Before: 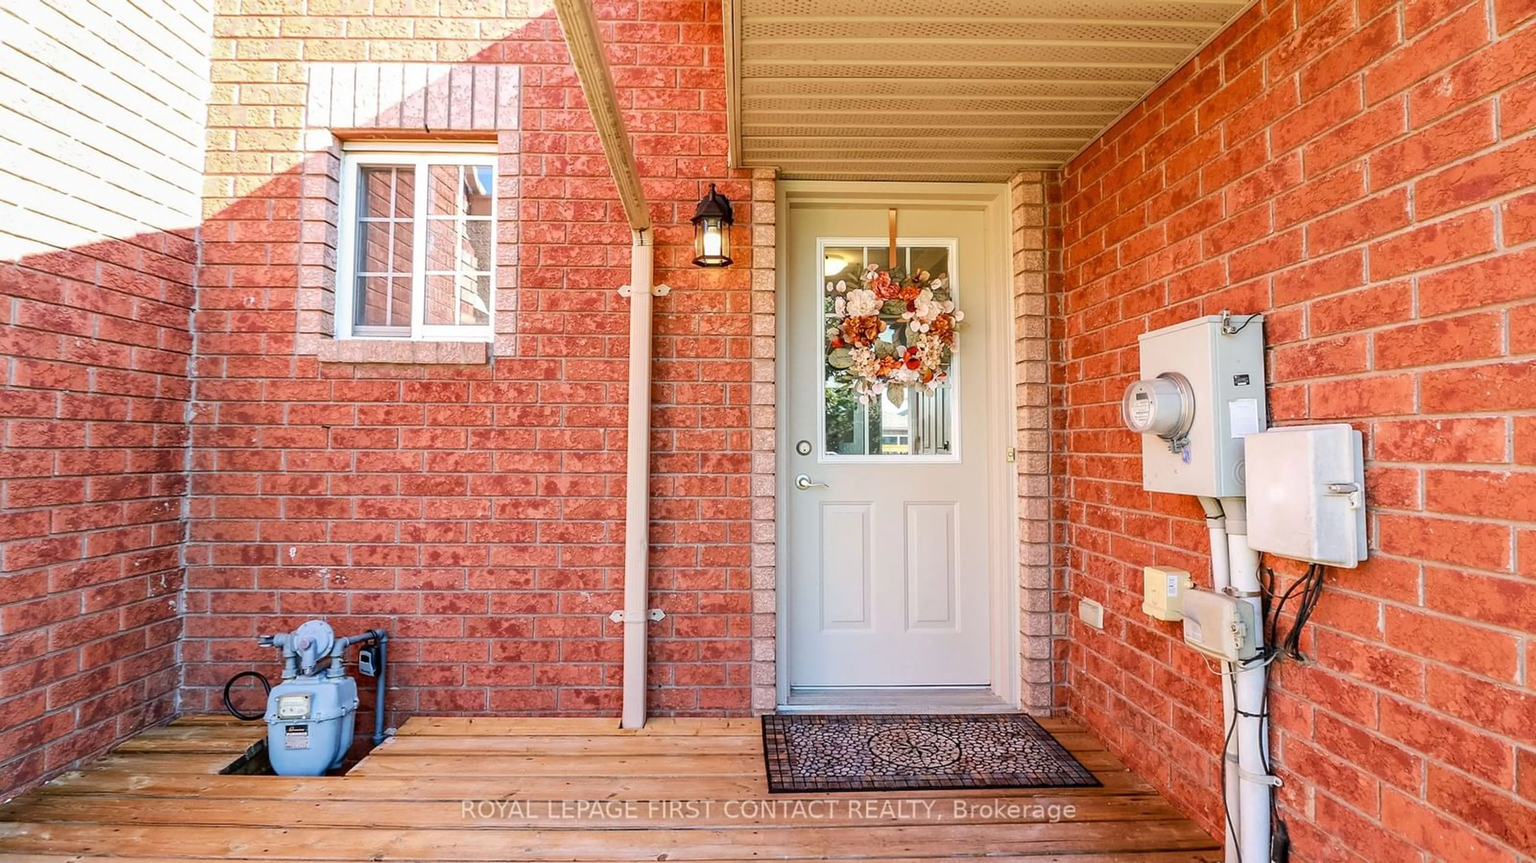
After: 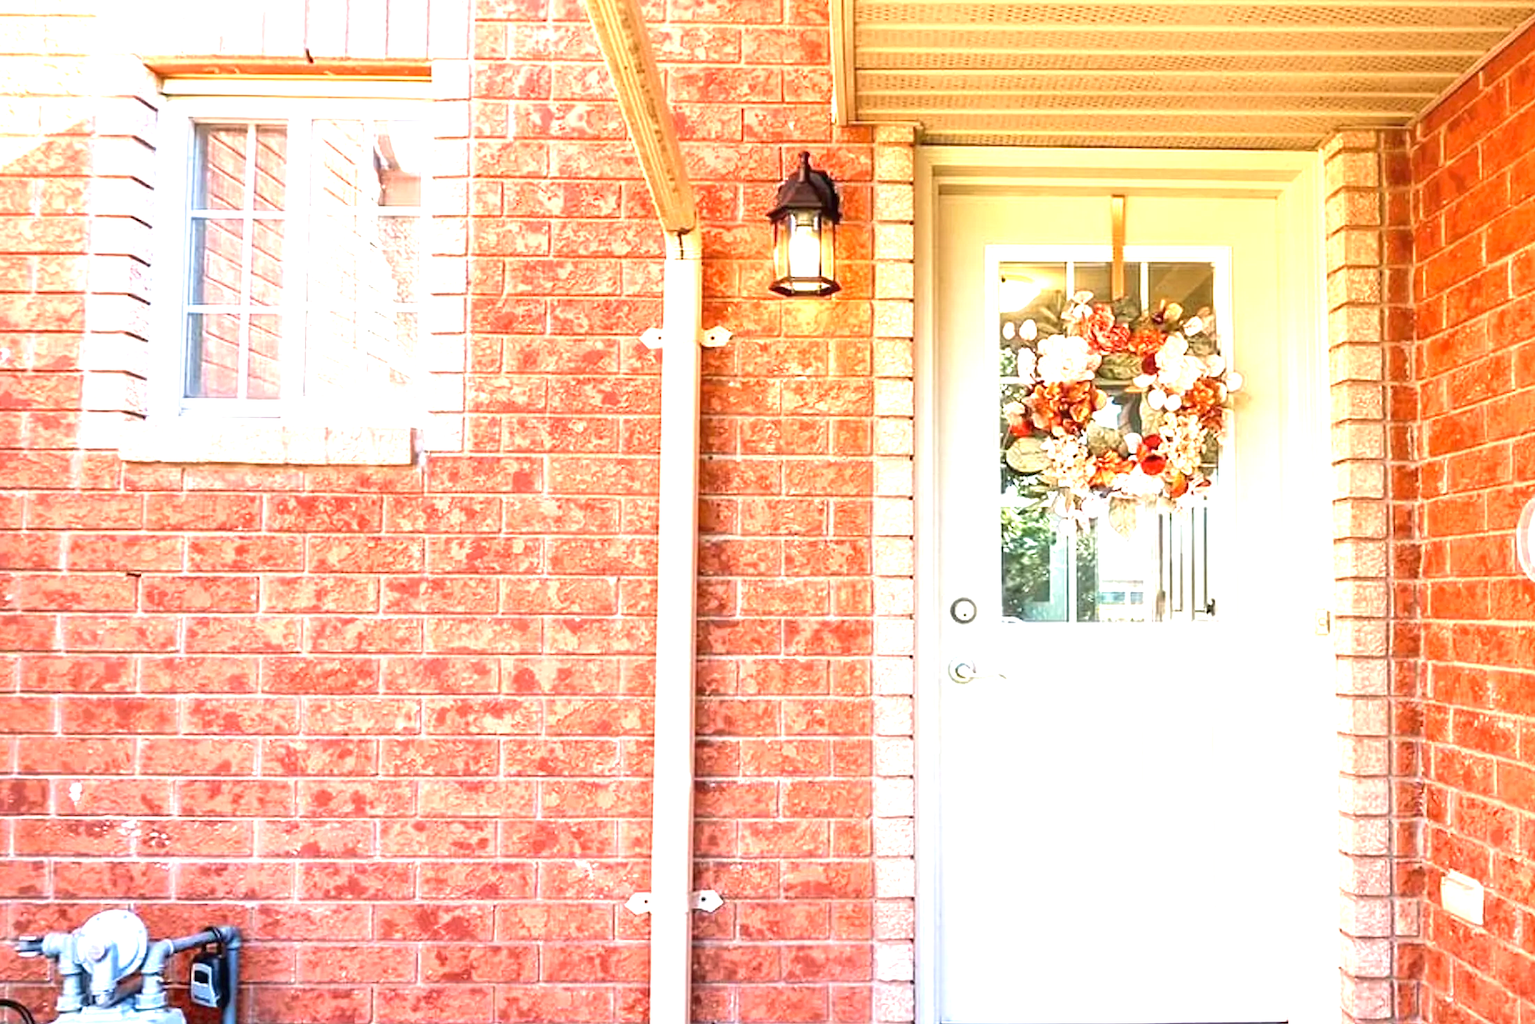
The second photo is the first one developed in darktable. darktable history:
velvia: strength 14.88%
crop: left 16.244%, top 11.2%, right 26.158%, bottom 20.433%
exposure: black level correction 0, exposure 1.412 EV, compensate exposure bias true, compensate highlight preservation false
